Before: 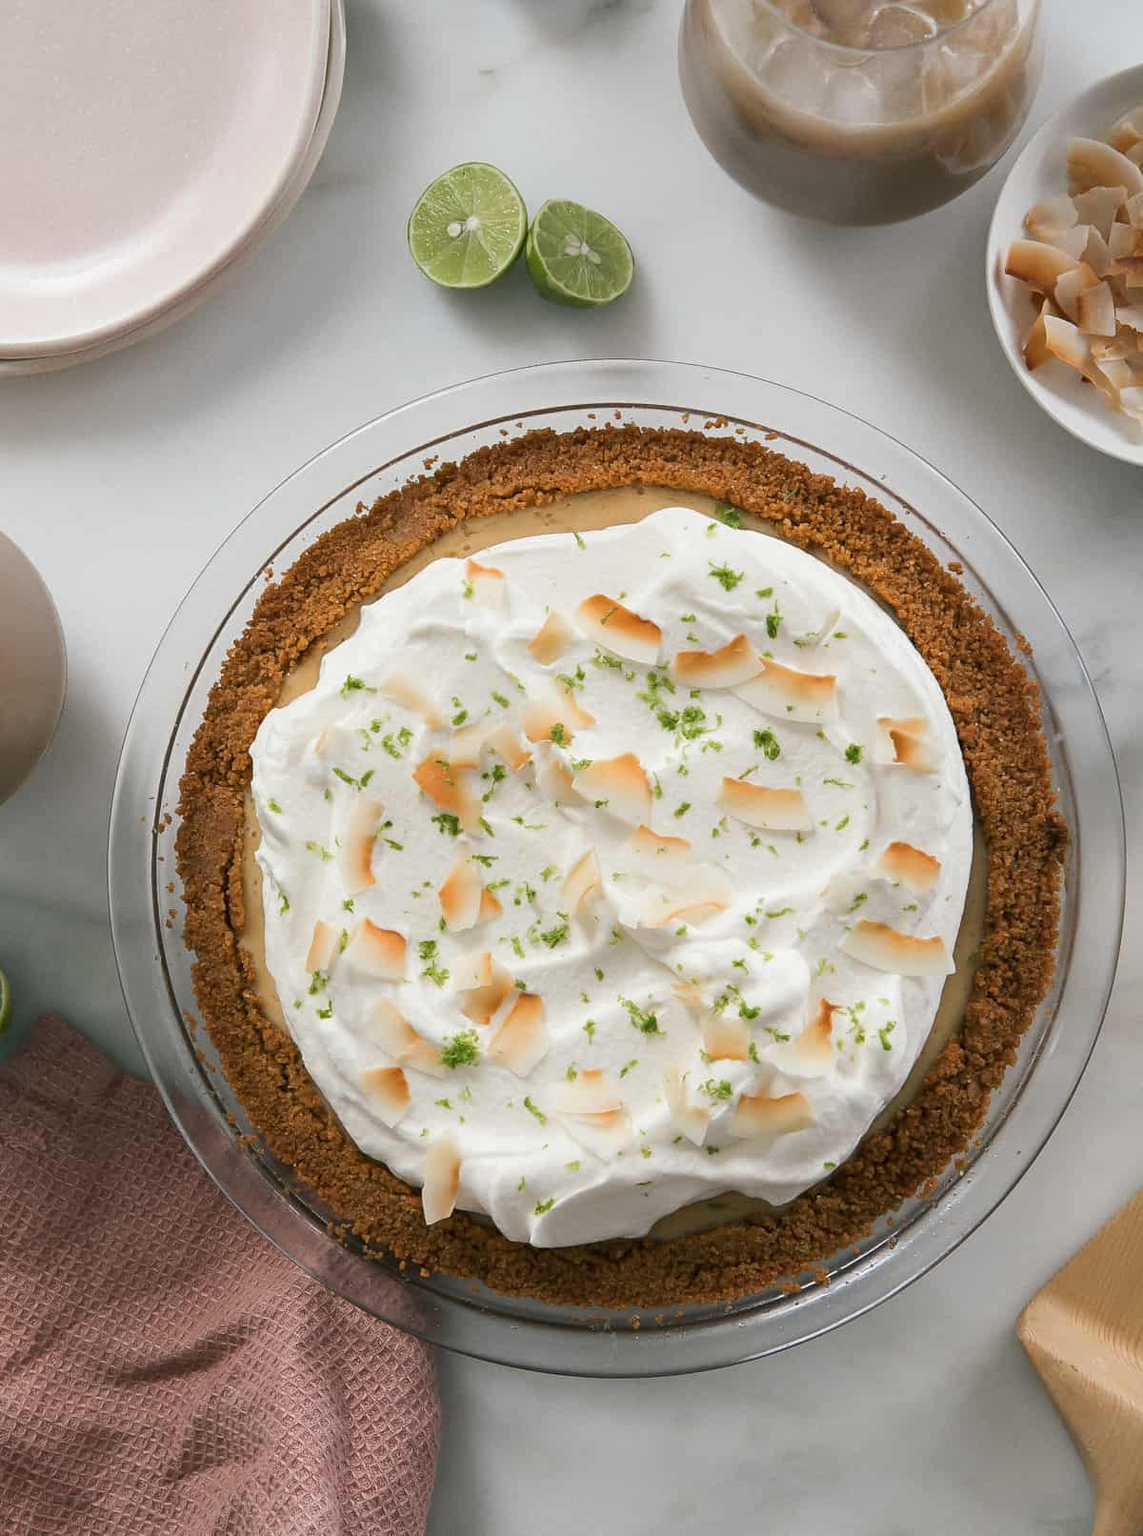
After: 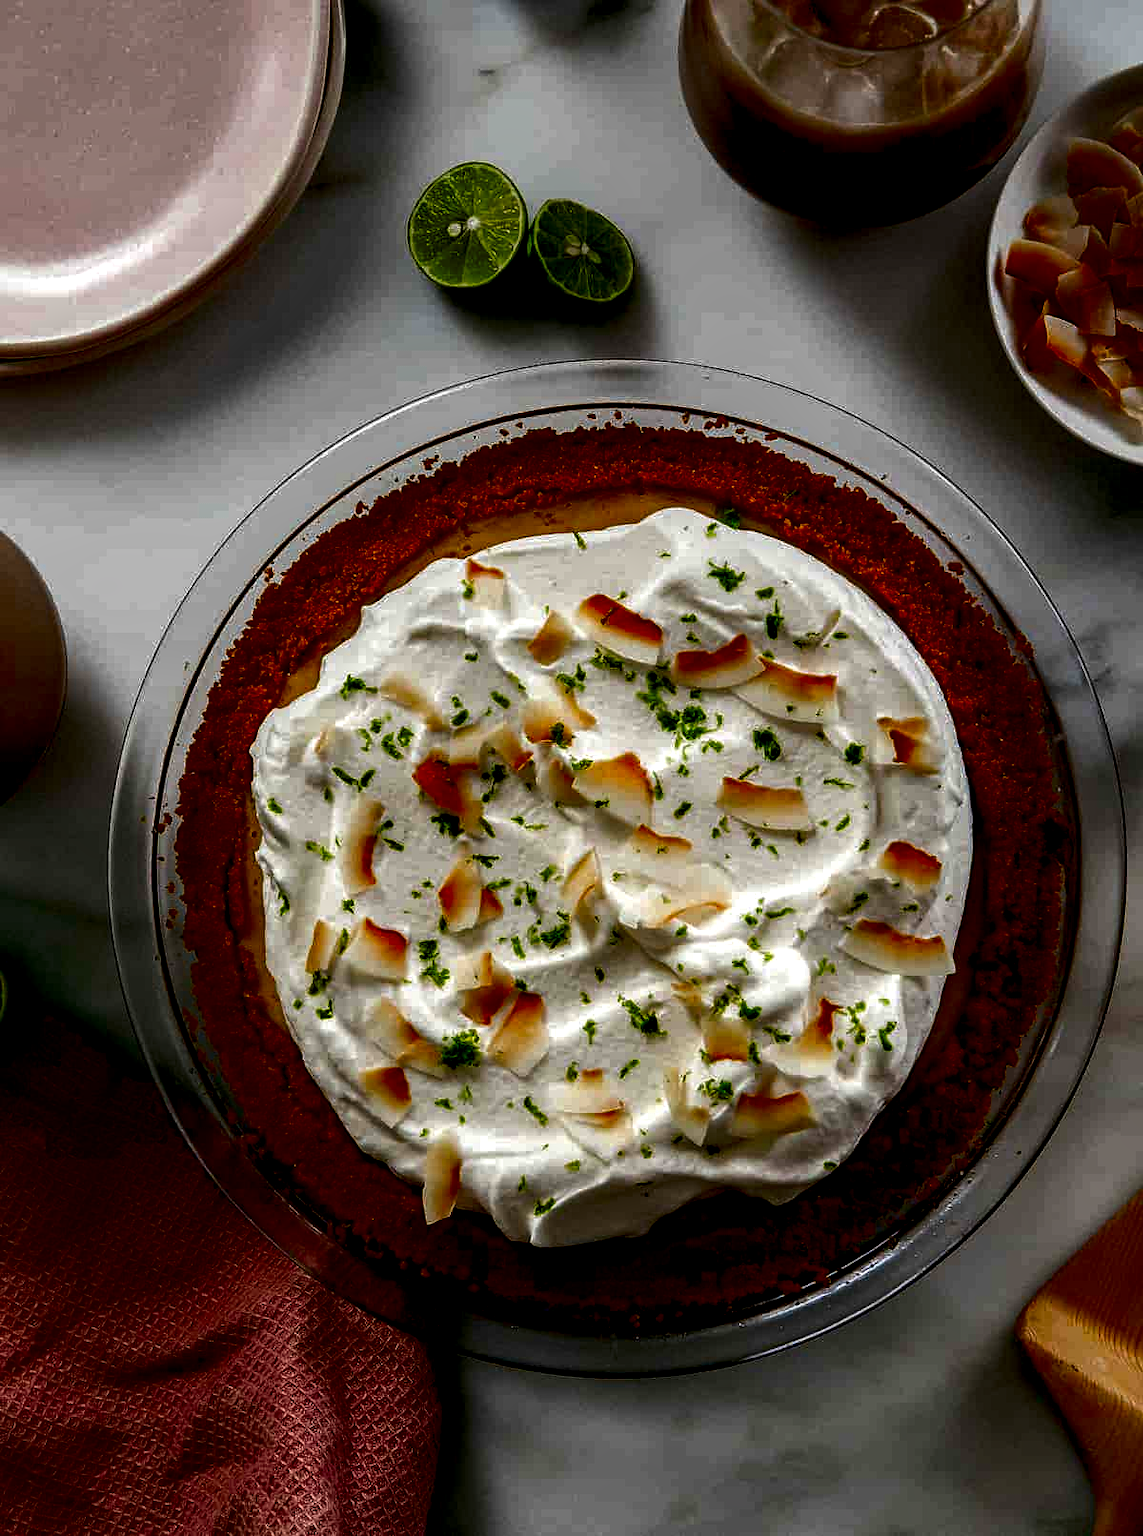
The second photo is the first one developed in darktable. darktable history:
local contrast: highlights 18%, detail 186%
contrast brightness saturation: brightness -0.998, saturation 0.986
